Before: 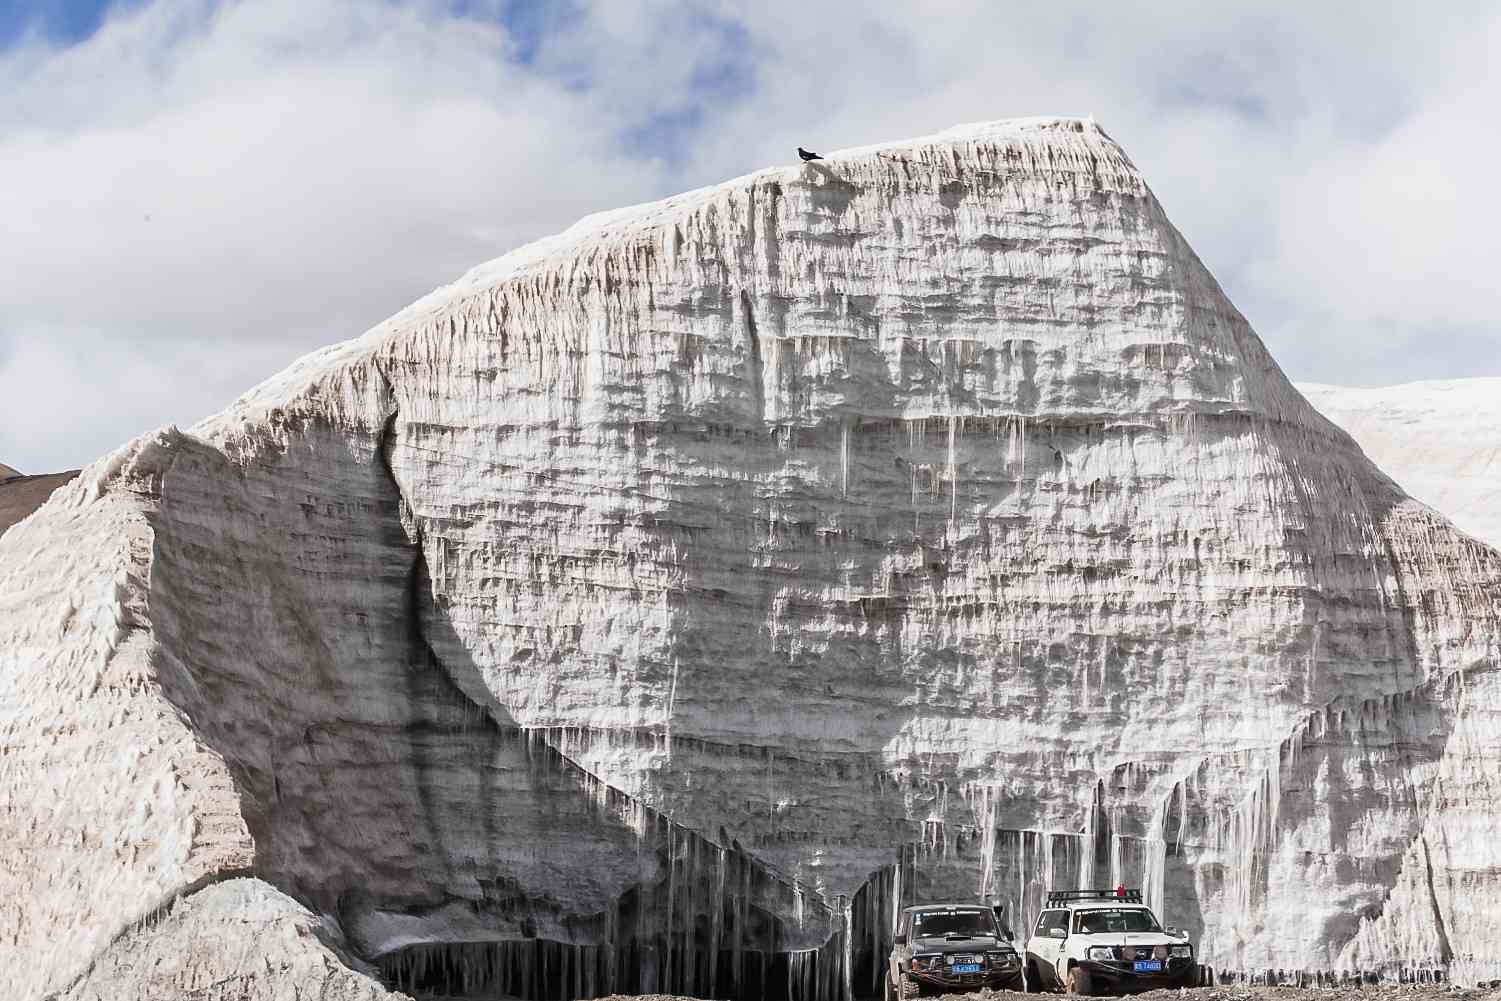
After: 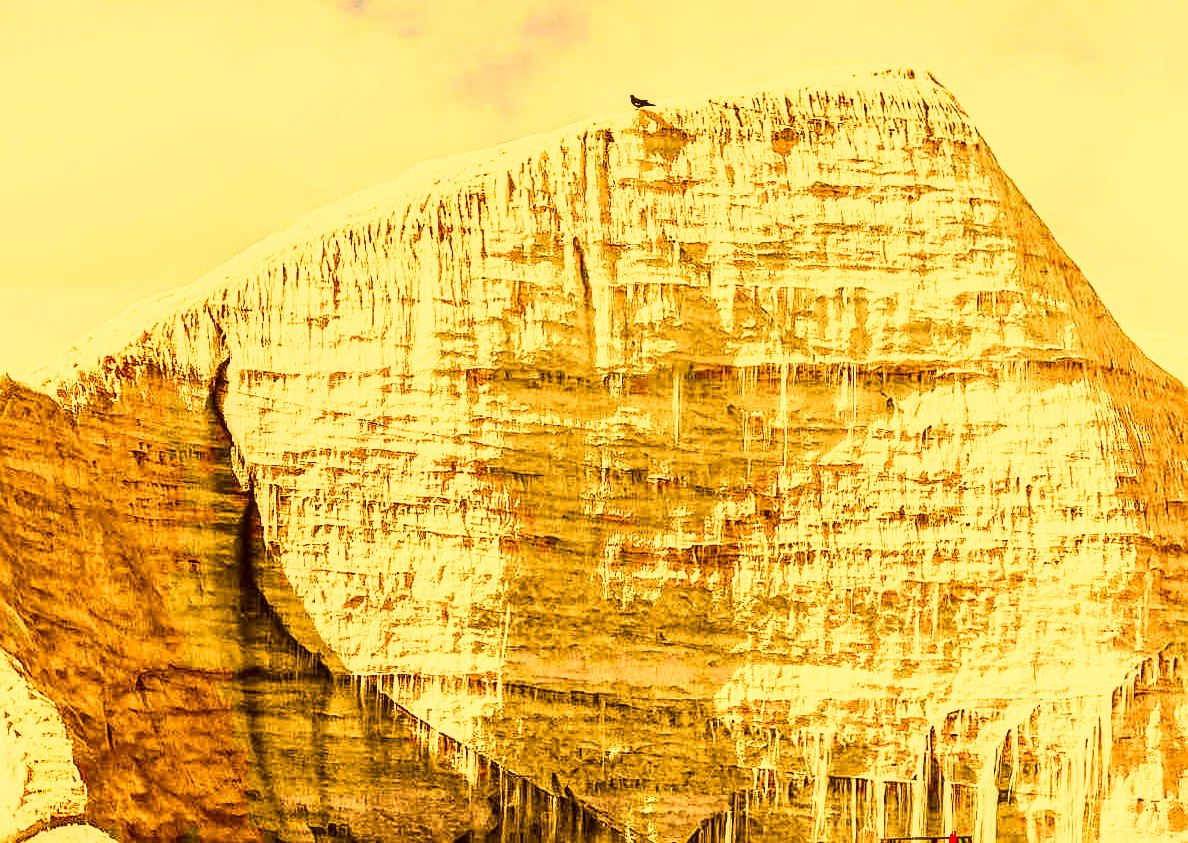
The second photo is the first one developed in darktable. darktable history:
color correction: highlights a* 10.44, highlights b* 30.04, shadows a* 2.73, shadows b* 17.51, saturation 1.72
white balance: red 1.123, blue 0.83
base curve: curves: ch0 [(0, 0) (0.007, 0.004) (0.027, 0.03) (0.046, 0.07) (0.207, 0.54) (0.442, 0.872) (0.673, 0.972) (1, 1)], preserve colors none
crop: left 11.225%, top 5.381%, right 9.565%, bottom 10.314%
local contrast: on, module defaults
sharpen: on, module defaults
